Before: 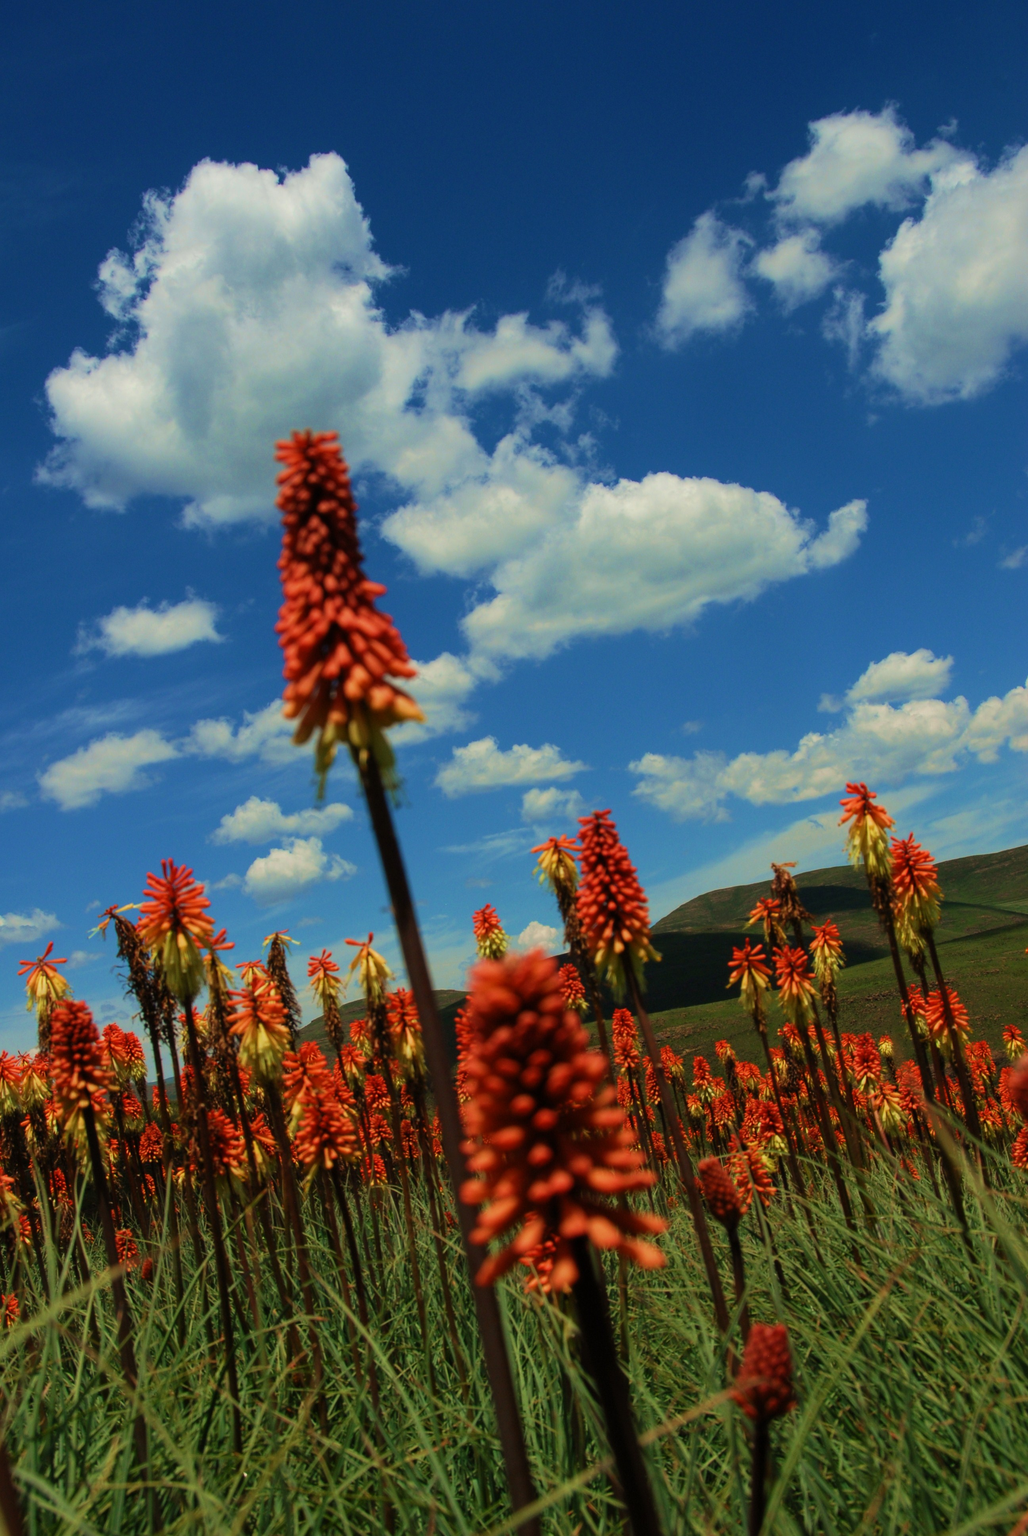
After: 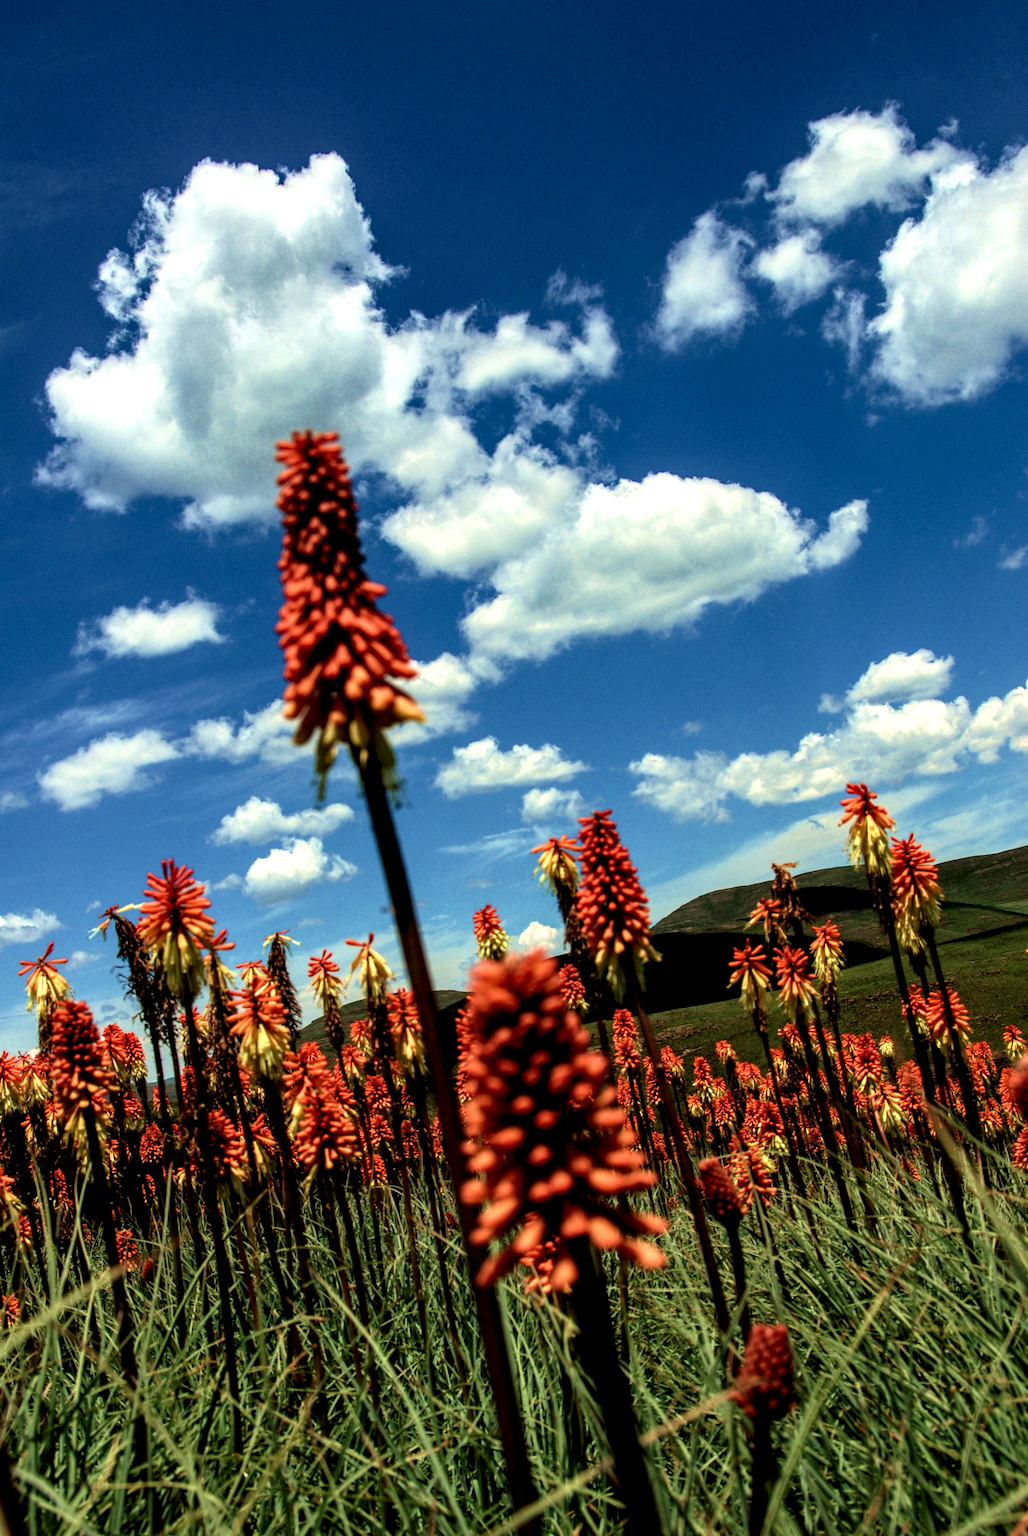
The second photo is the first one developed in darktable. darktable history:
local contrast: detail 205%
levels: levels [0, 0.48, 0.961]
